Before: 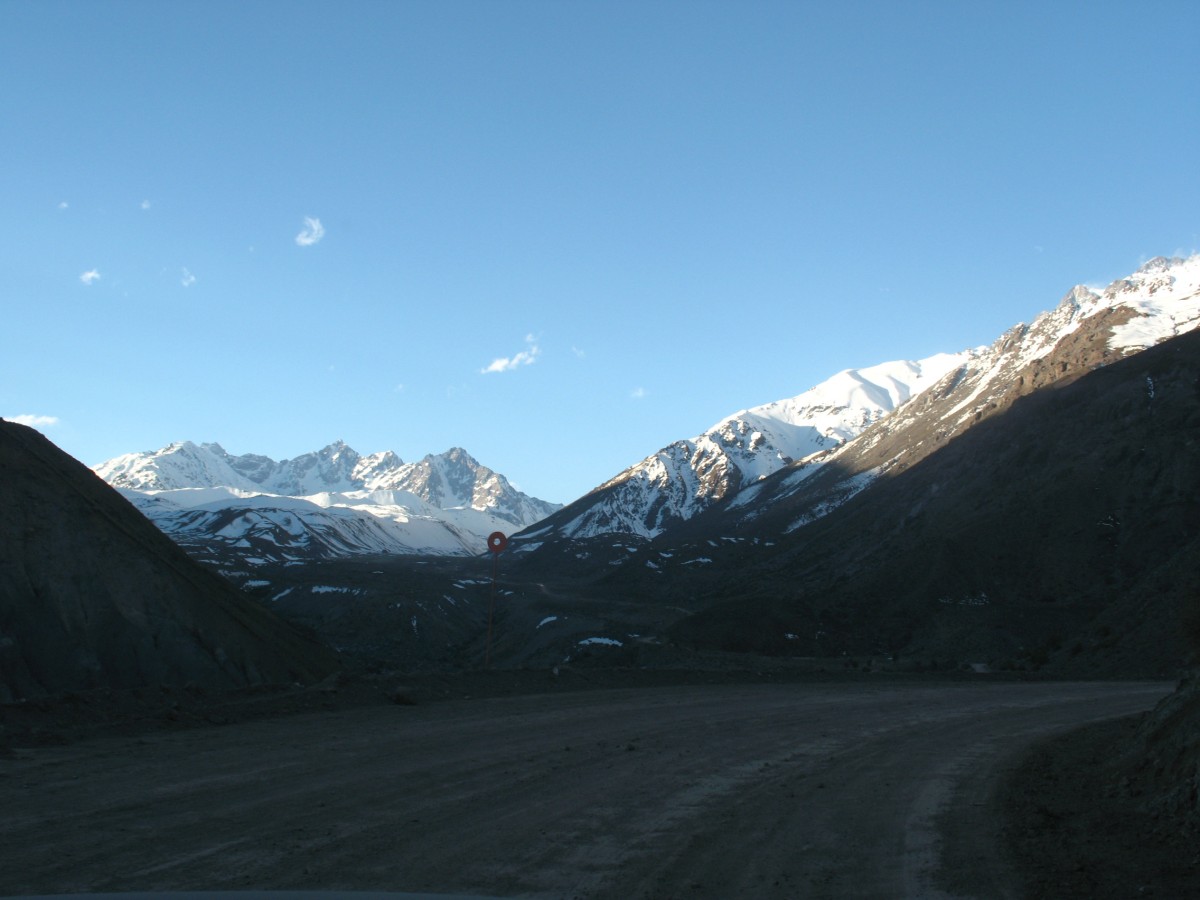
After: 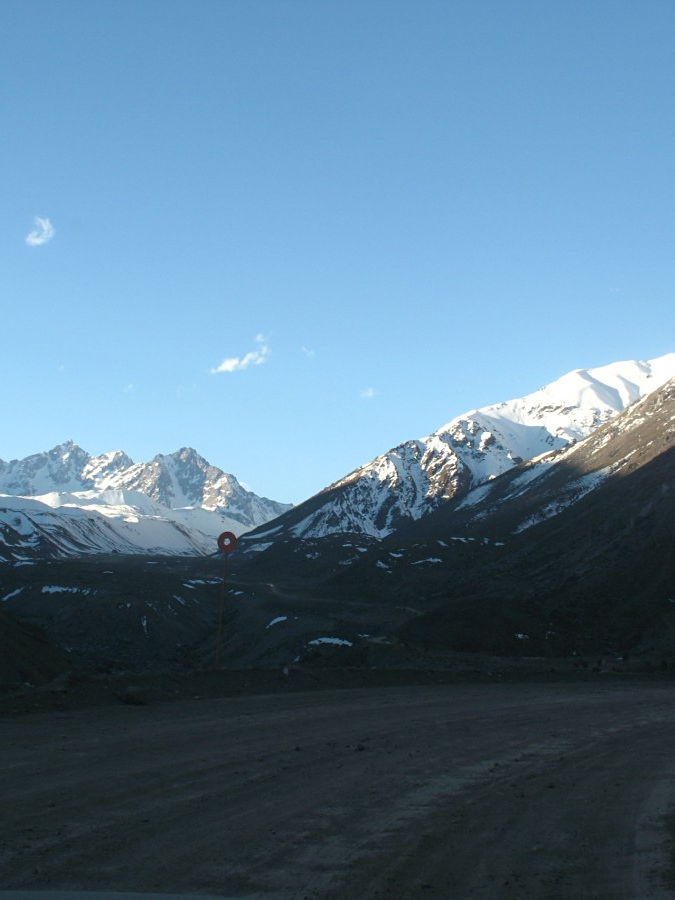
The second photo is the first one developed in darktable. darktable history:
crop and rotate: left 22.516%, right 21.234%
sharpen: amount 0.2
